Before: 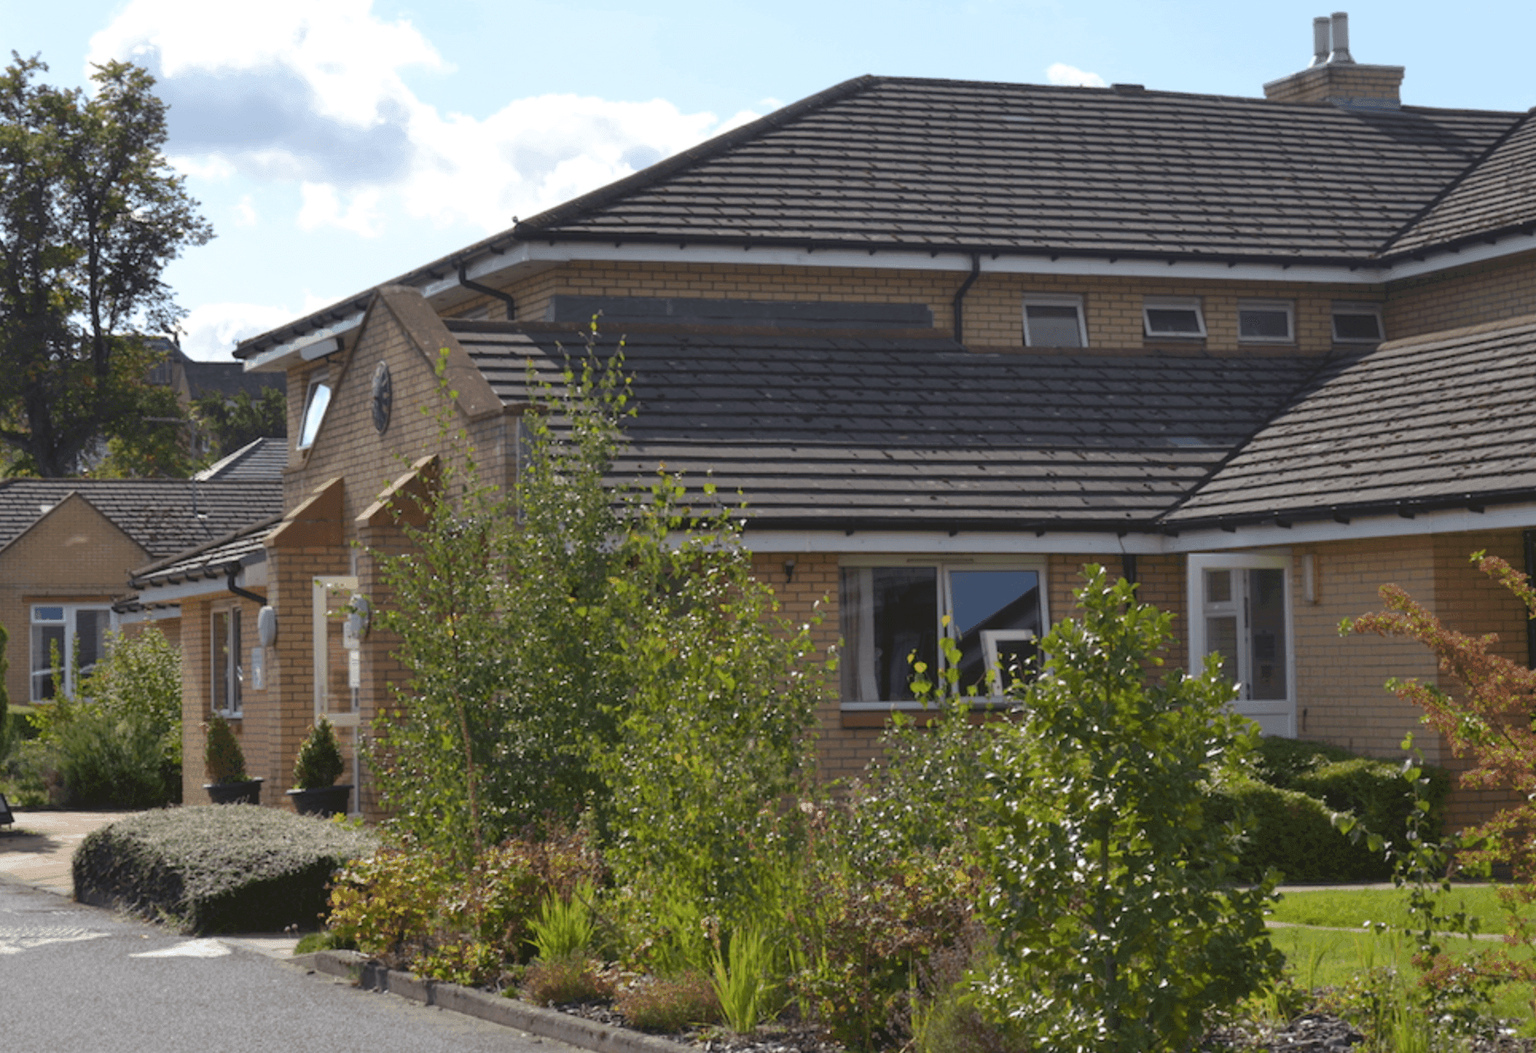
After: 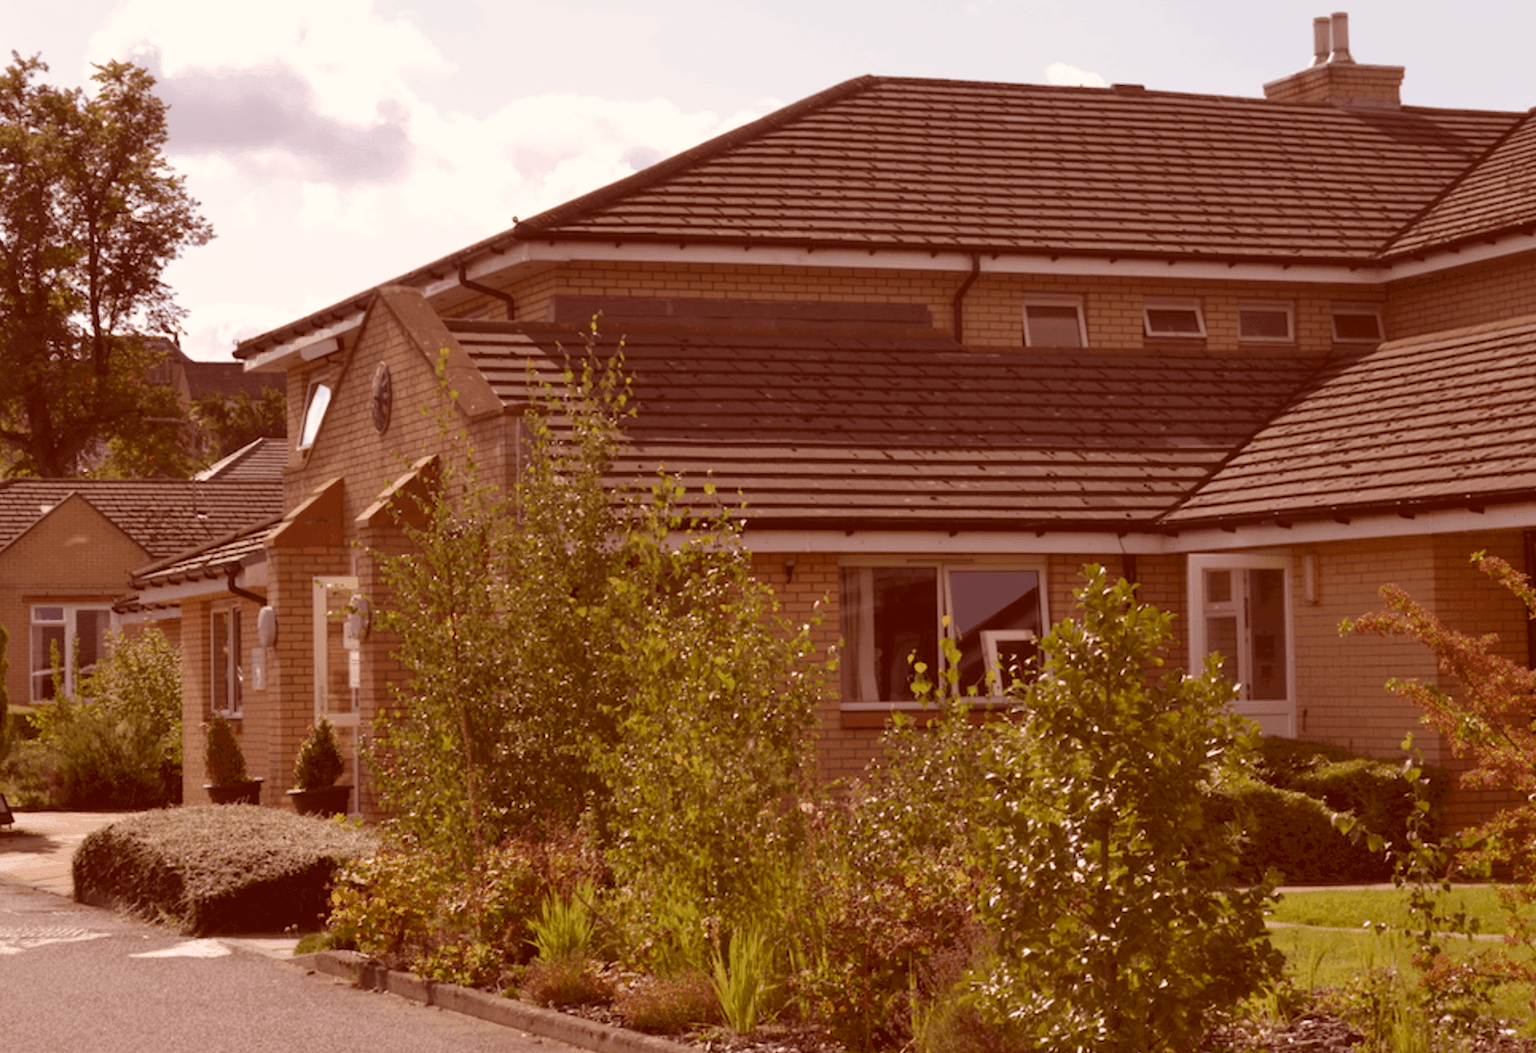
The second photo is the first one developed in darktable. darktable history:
color correction: highlights a* 9.11, highlights b* 8.82, shadows a* 39.24, shadows b* 39.87, saturation 0.783
